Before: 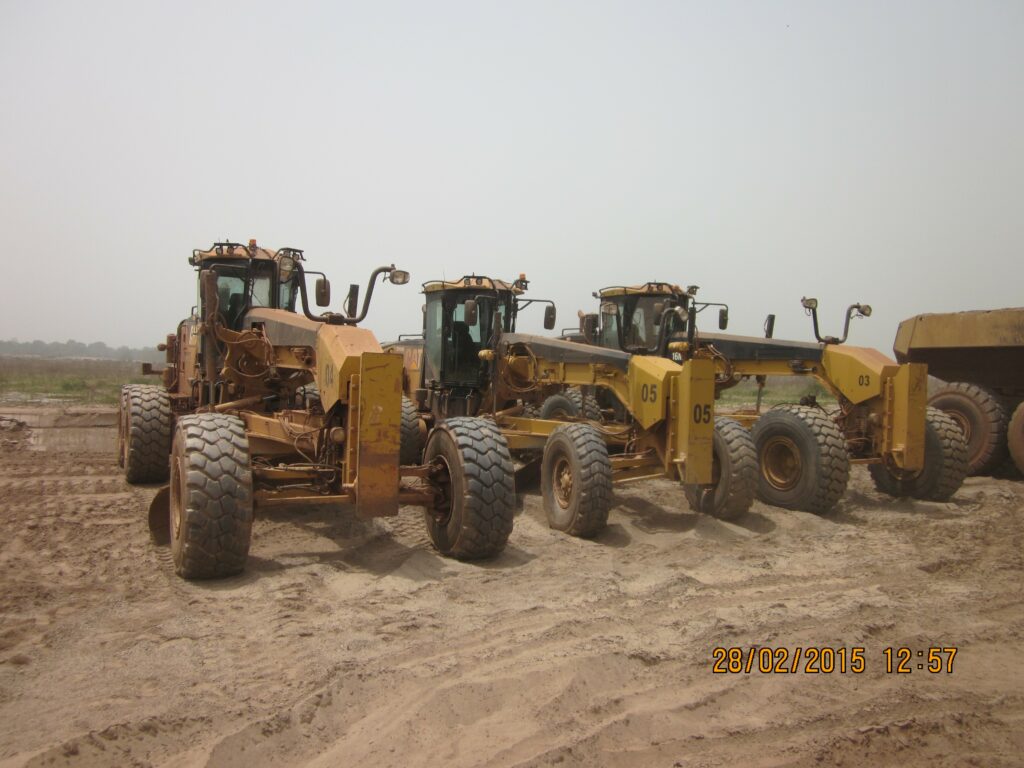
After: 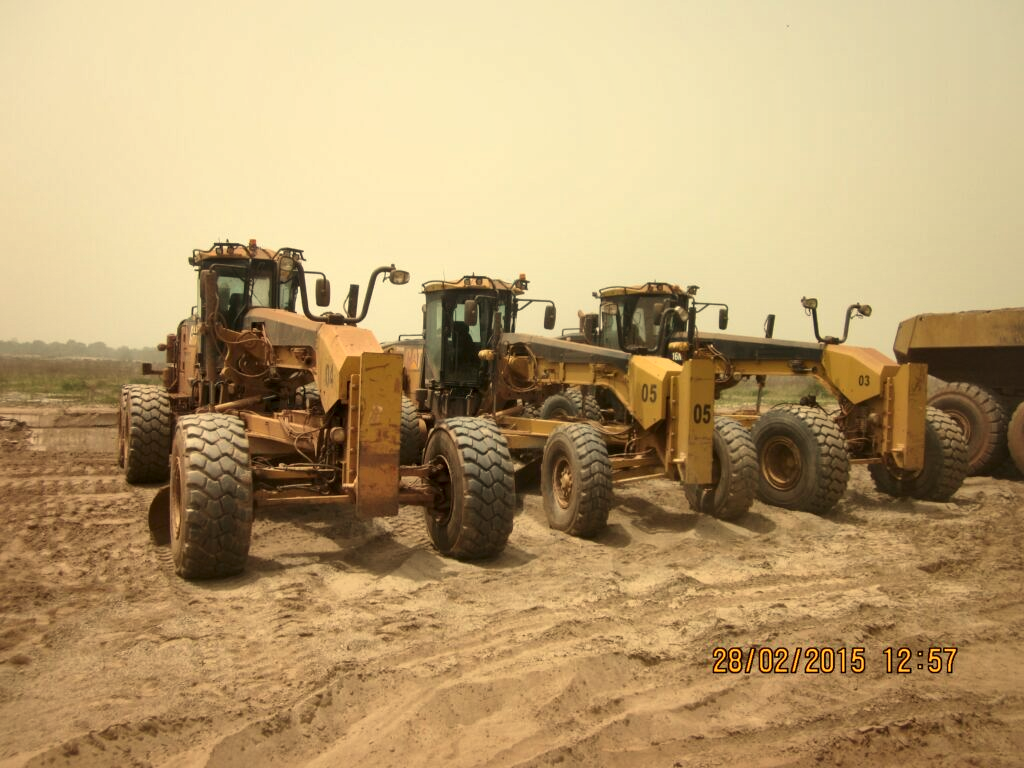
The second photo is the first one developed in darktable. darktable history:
white balance: red 1.08, blue 0.791
local contrast: mode bilateral grid, contrast 25, coarseness 47, detail 151%, midtone range 0.2
exposure: exposure 0.178 EV, compensate exposure bias true, compensate highlight preservation false
